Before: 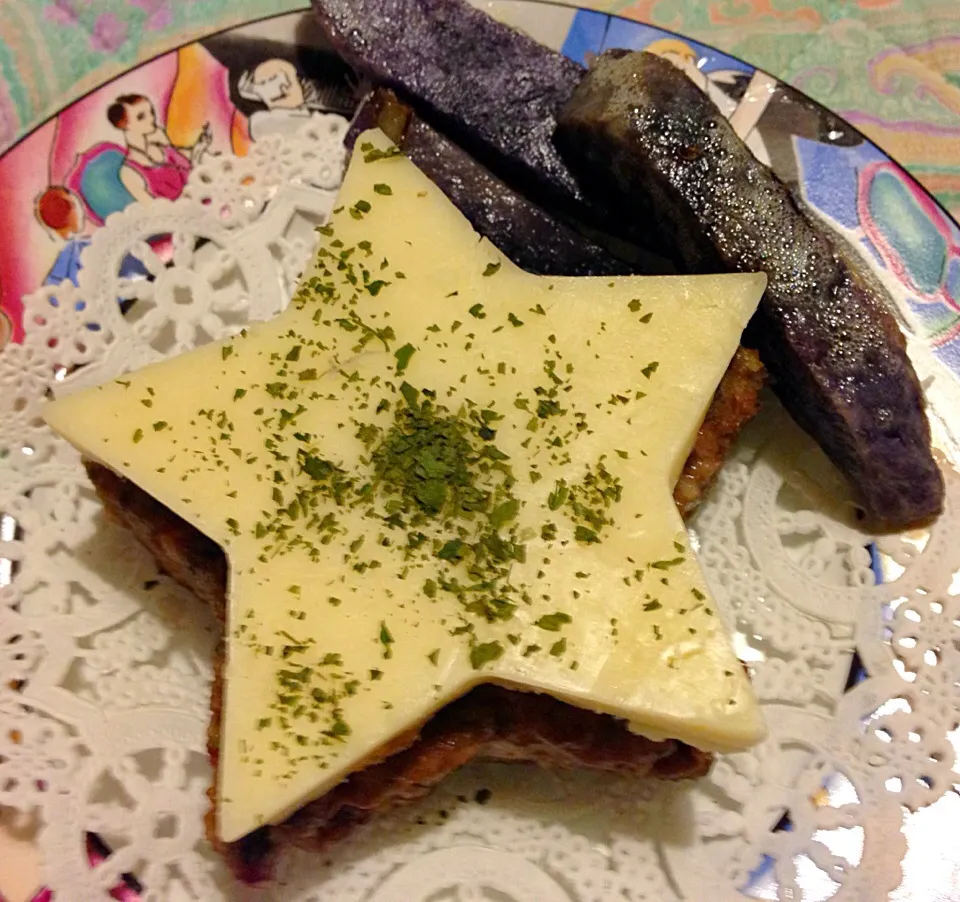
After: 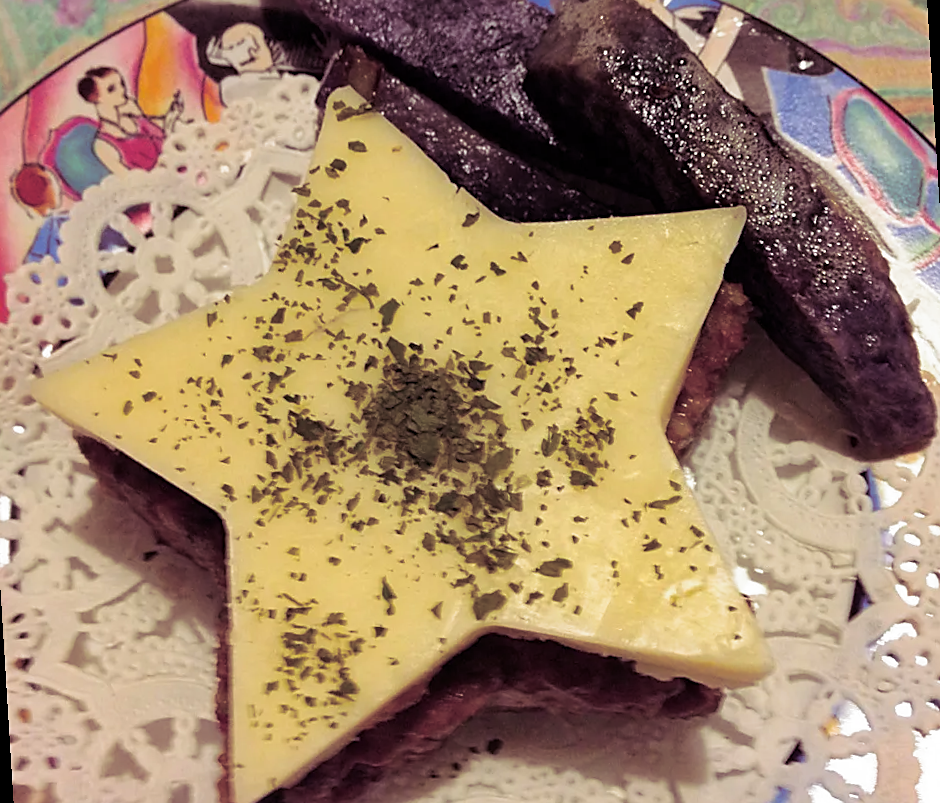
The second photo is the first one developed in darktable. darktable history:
rotate and perspective: rotation -3.52°, crop left 0.036, crop right 0.964, crop top 0.081, crop bottom 0.919
sharpen: radius 1.864, amount 0.398, threshold 1.271
split-toning: shadows › hue 316.8°, shadows › saturation 0.47, highlights › hue 201.6°, highlights › saturation 0, balance -41.97, compress 28.01%
